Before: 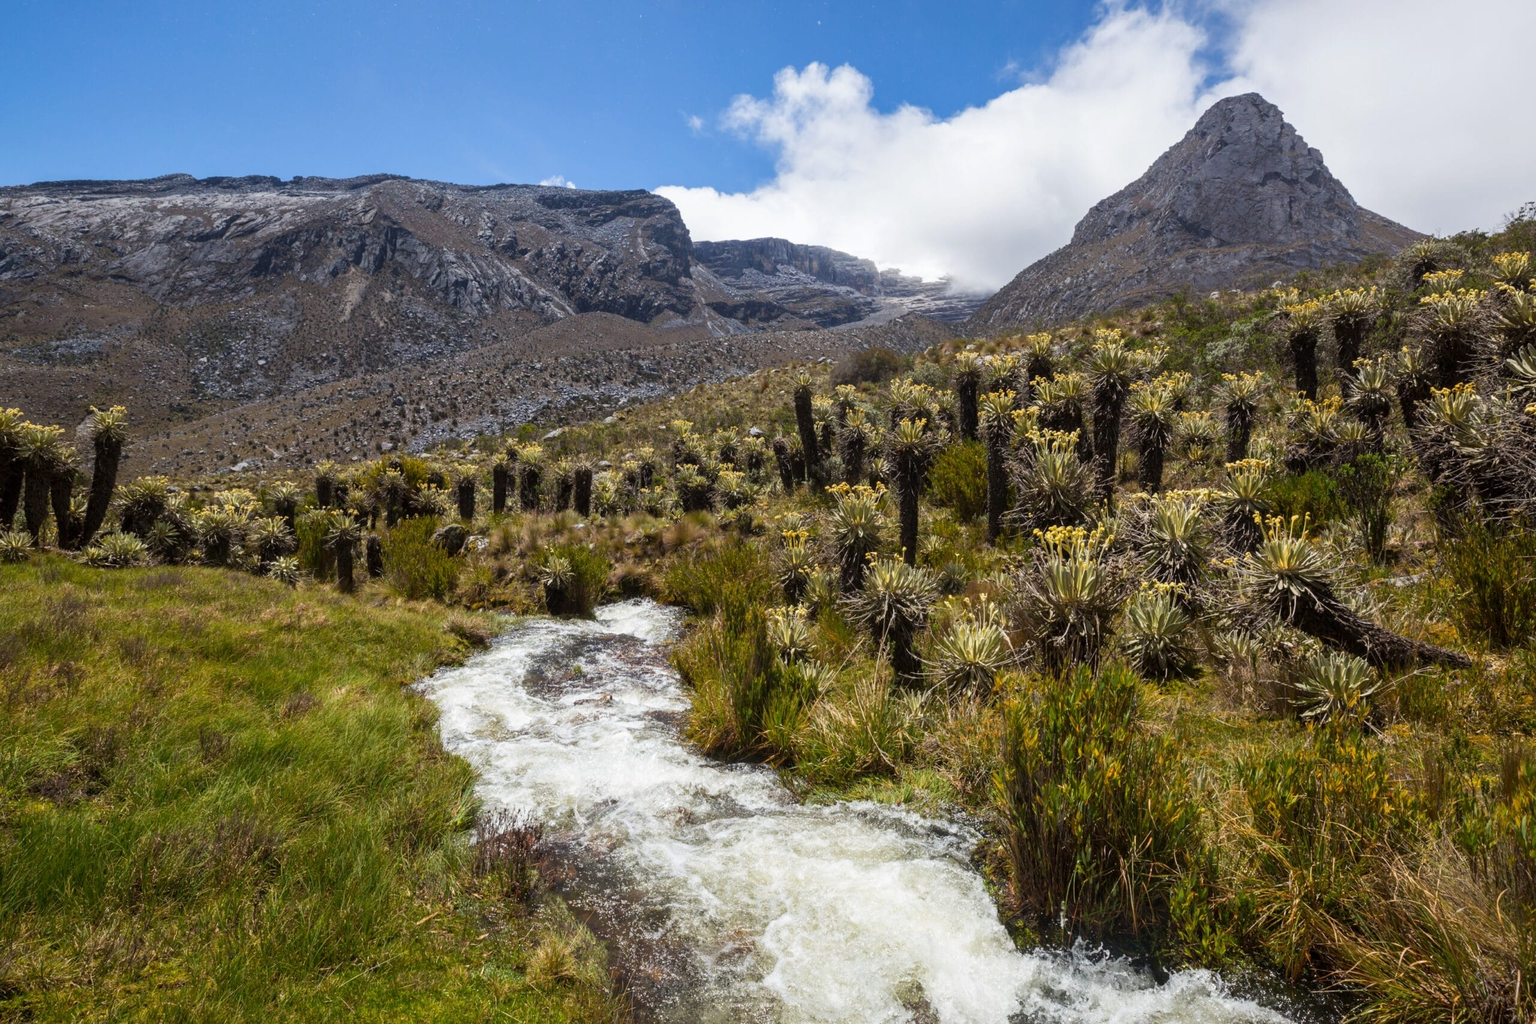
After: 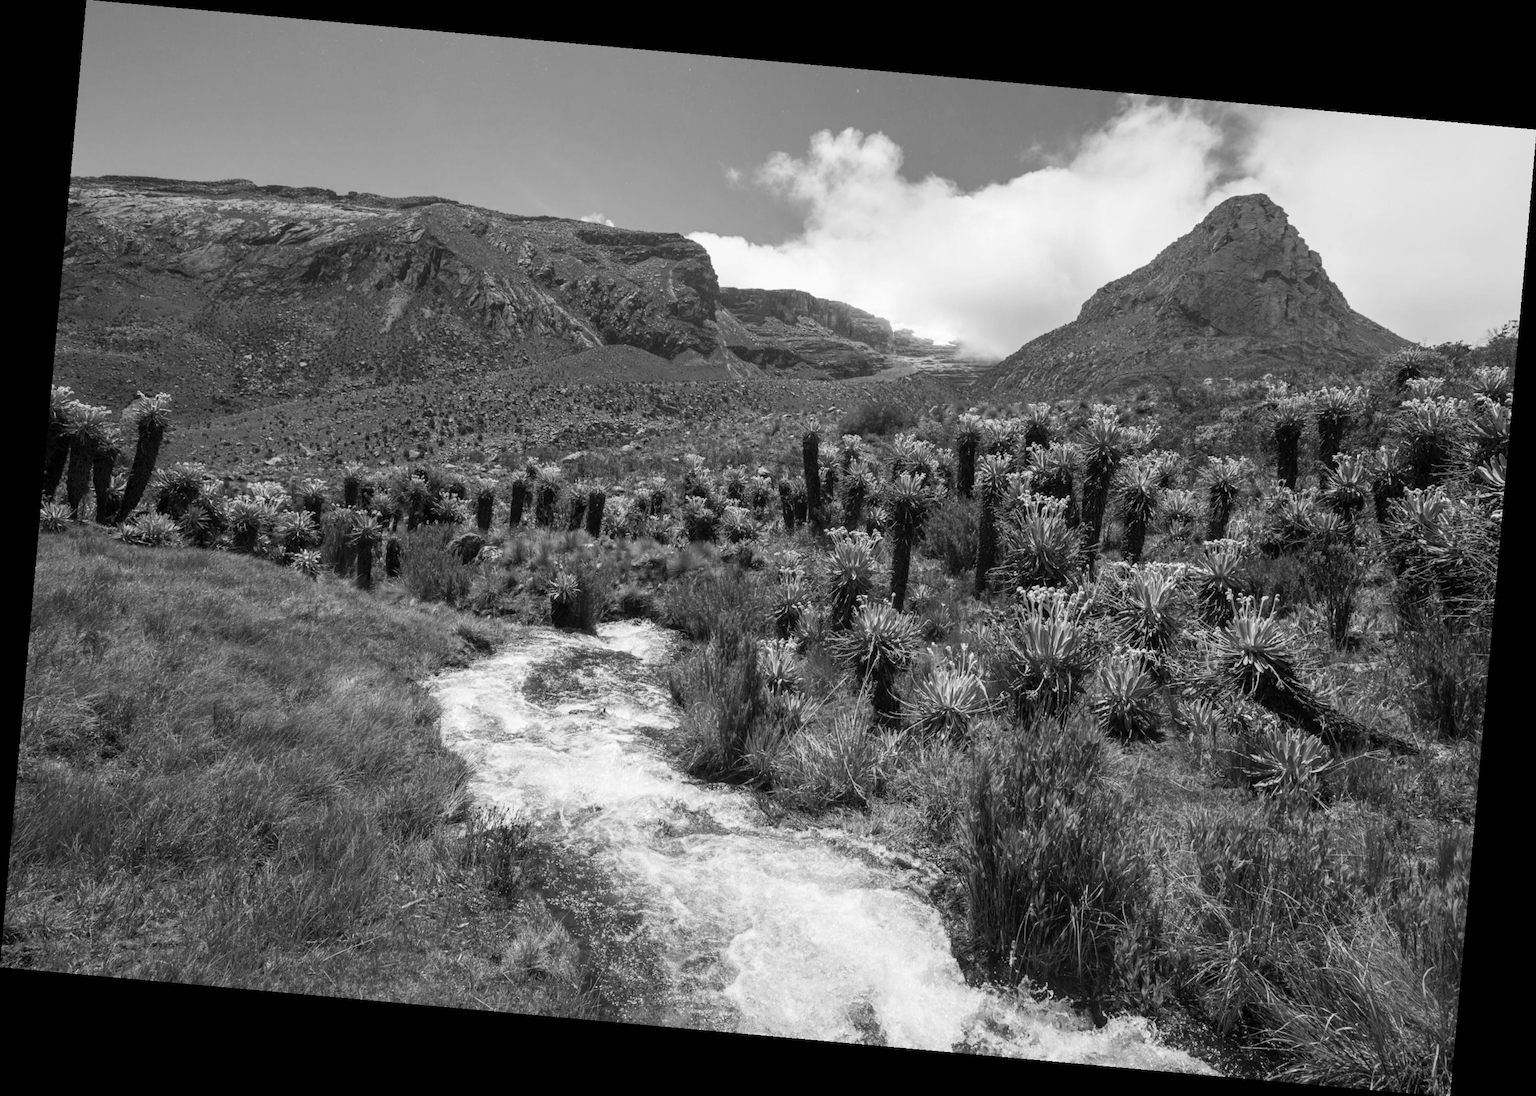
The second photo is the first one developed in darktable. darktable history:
rotate and perspective: rotation 5.12°, automatic cropping off
monochrome: on, module defaults
